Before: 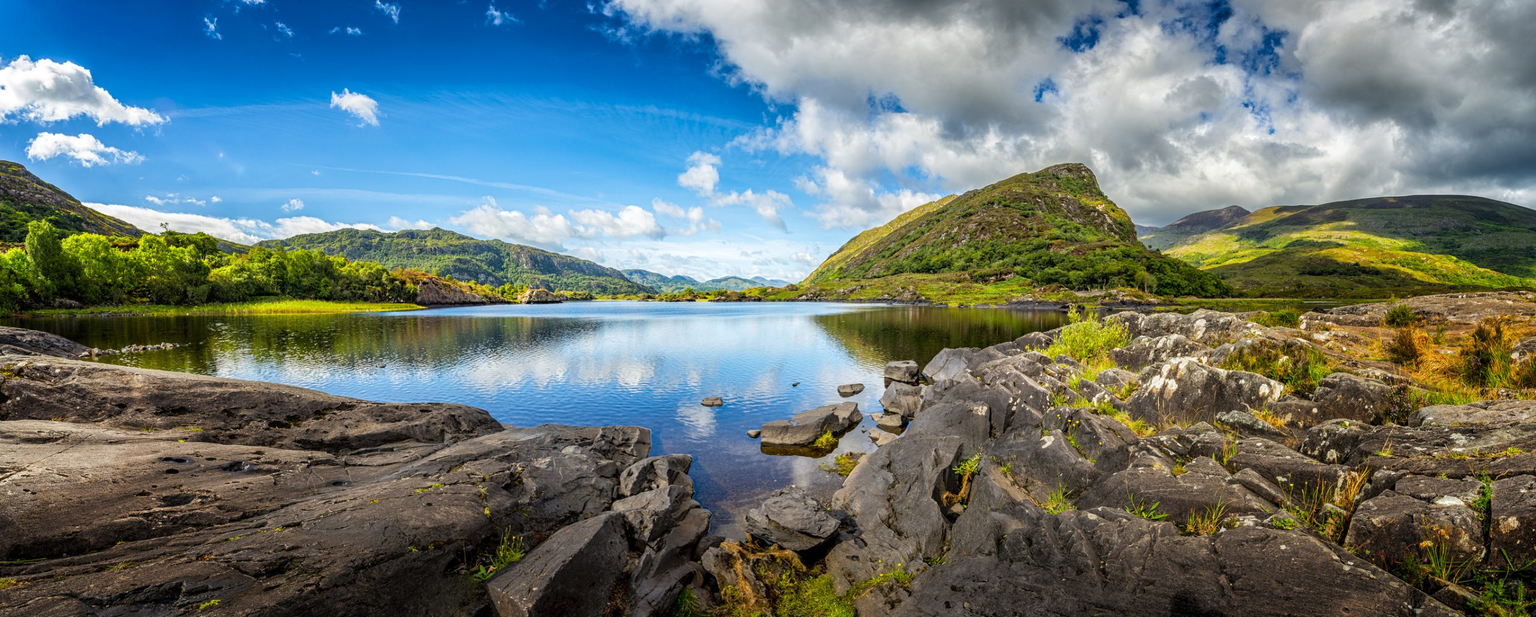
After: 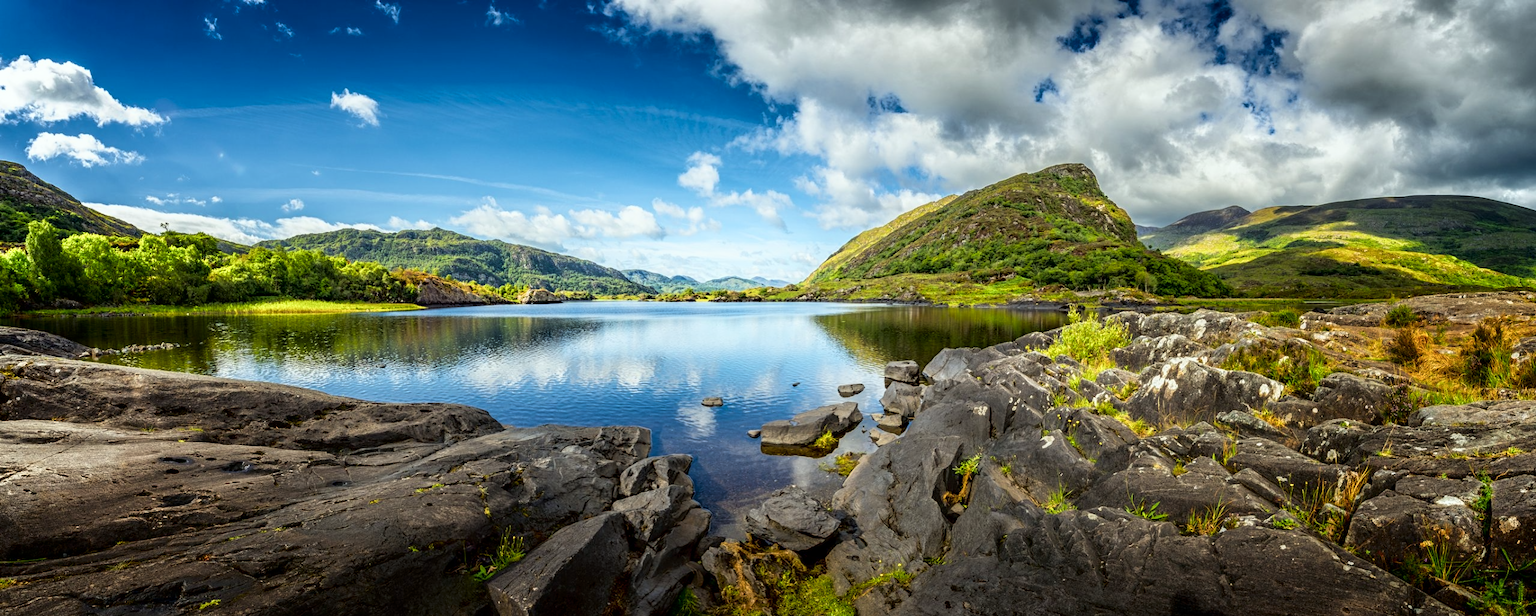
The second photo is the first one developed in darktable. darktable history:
color calibration "scene-referred default": illuminant Planckian (black body), x 0.351, y 0.352, temperature 4794.27 K
color balance rgb: on, module defaults
color equalizer: brightness › orange 1.08, brightness › yellow 1.12, brightness › blue 0.89
color balance rgb #1: linear chroma grading › shadows -18.84%, linear chroma grading › highlights 7.97%, linear chroma grading › mid-tones -12.32%
shadows and highlights: shadows -62.32, white point adjustment -5.22, highlights 61.59
